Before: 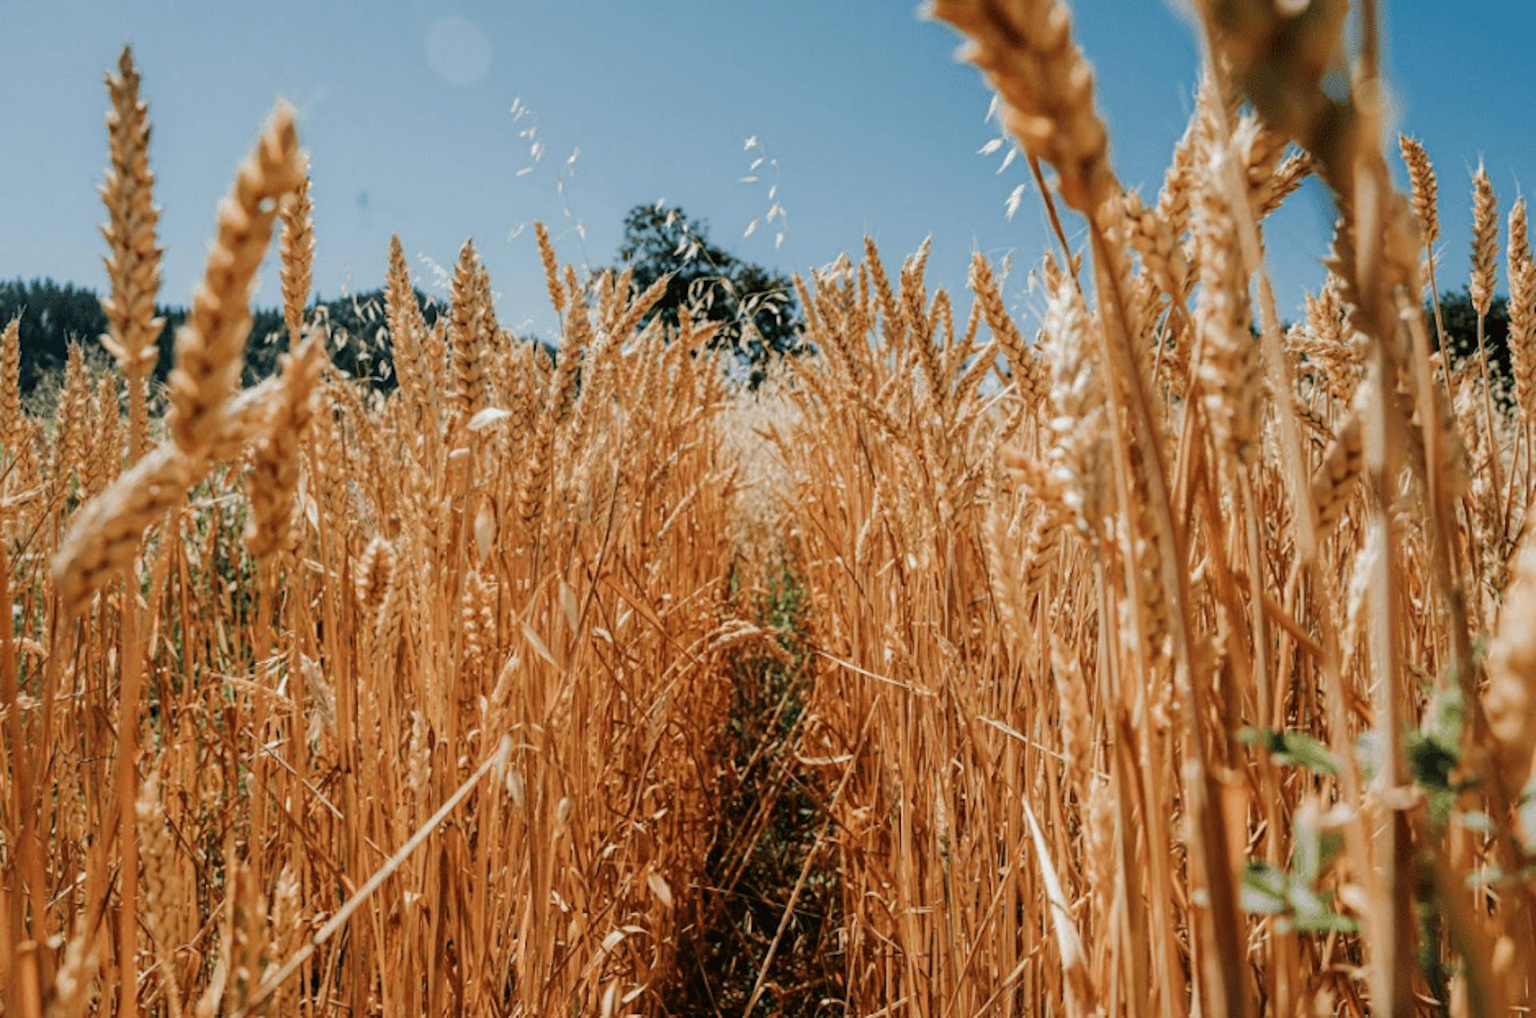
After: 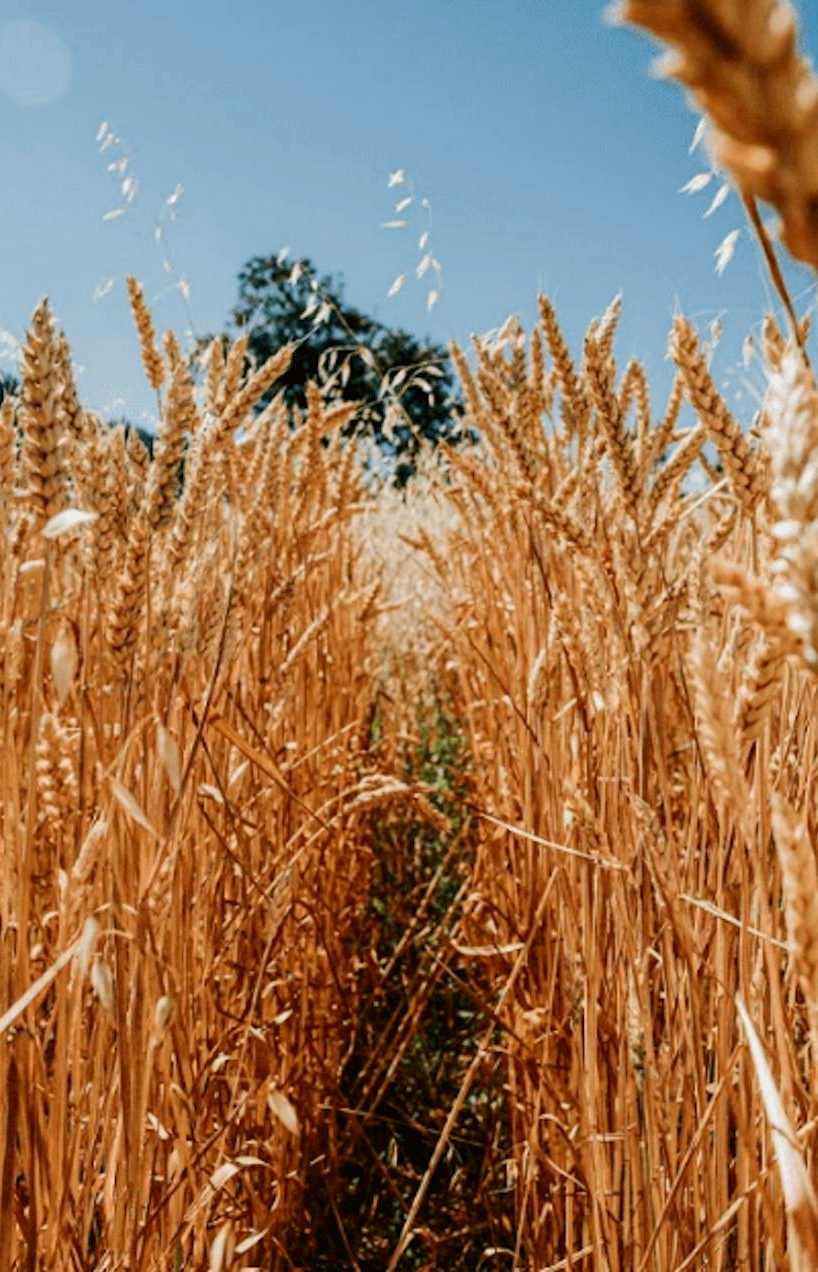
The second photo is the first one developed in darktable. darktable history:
crop: left 28.268%, right 29.097%
contrast brightness saturation: contrast 0.148, brightness -0.012, saturation 0.096
